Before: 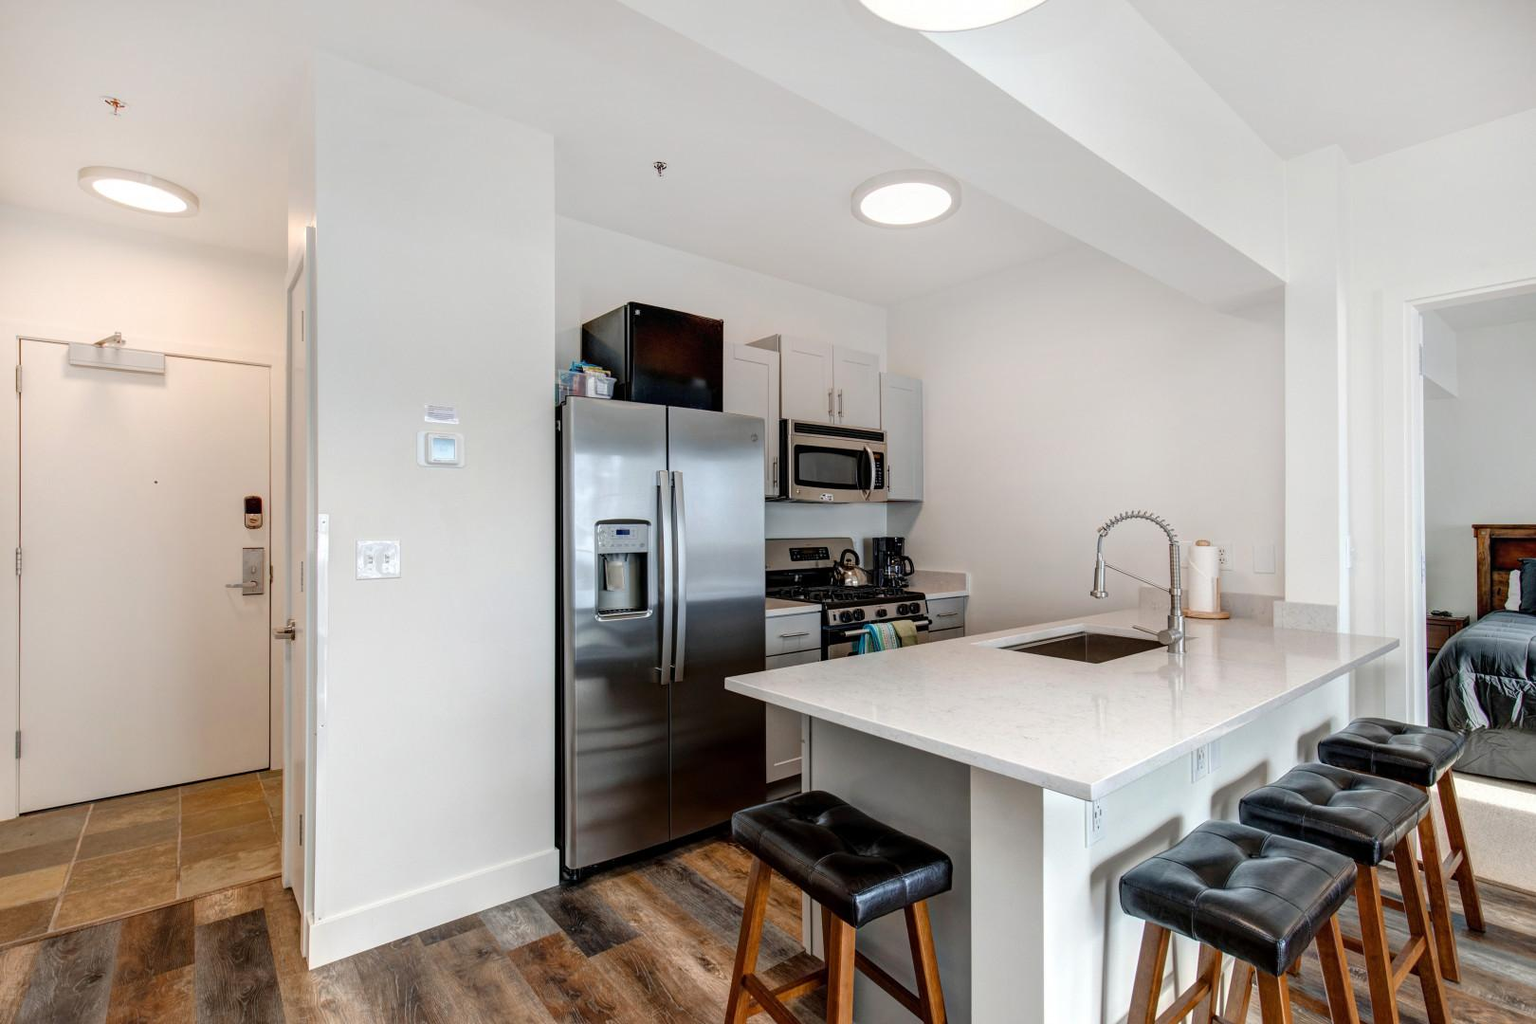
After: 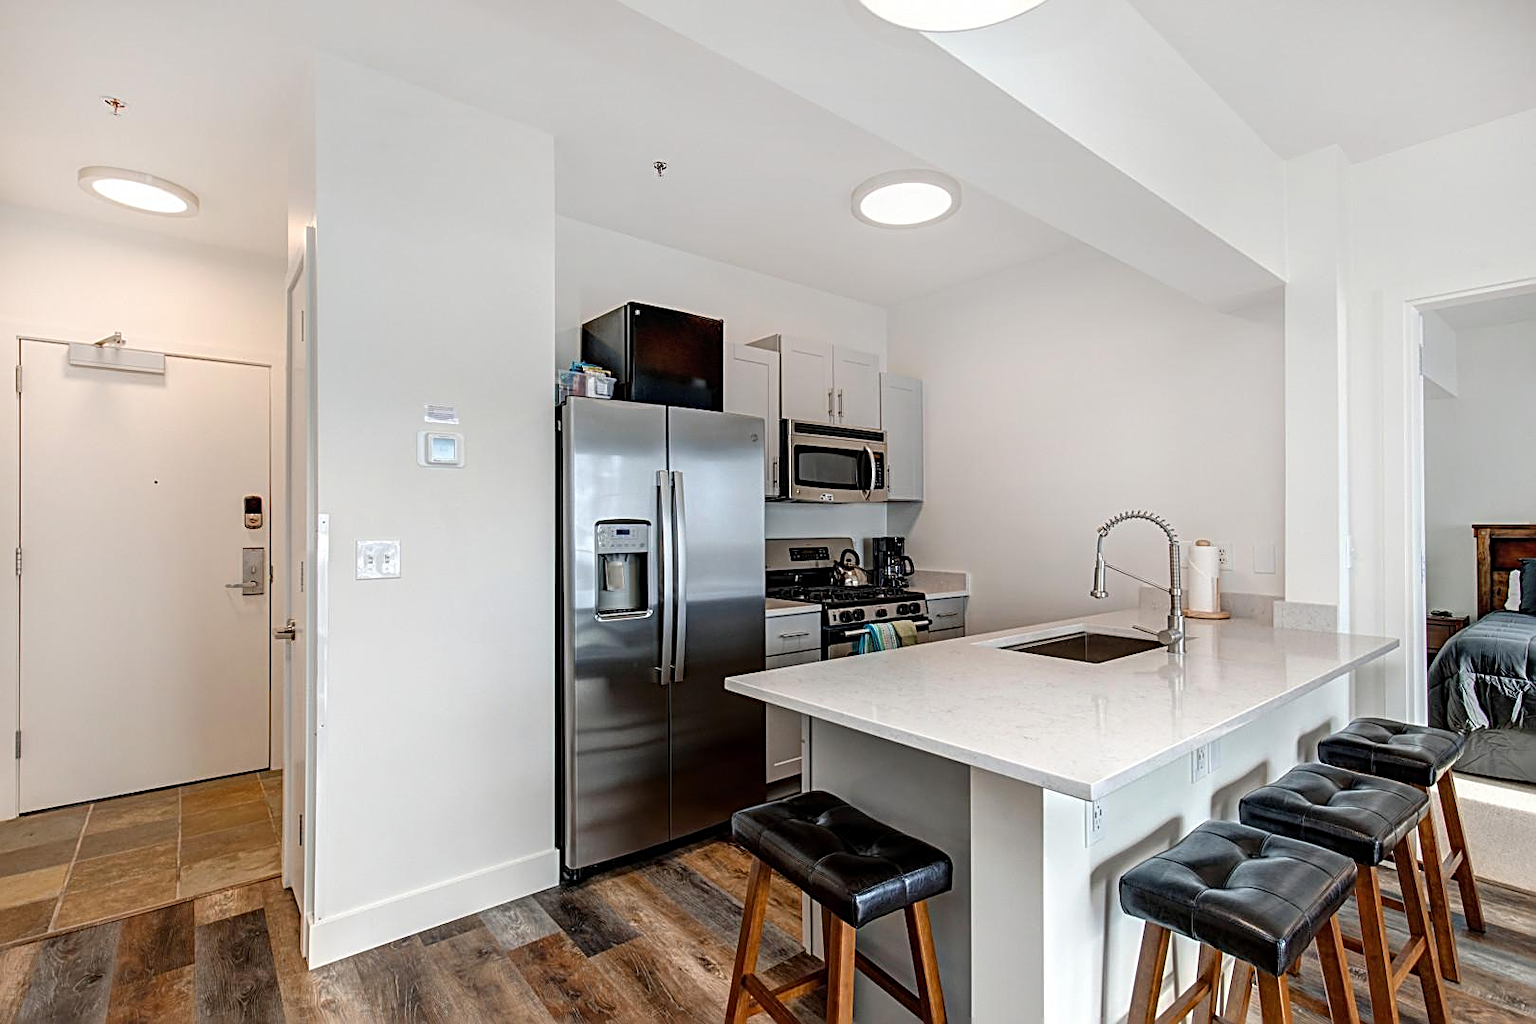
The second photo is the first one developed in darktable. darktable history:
sharpen: radius 2.594, amount 0.68
